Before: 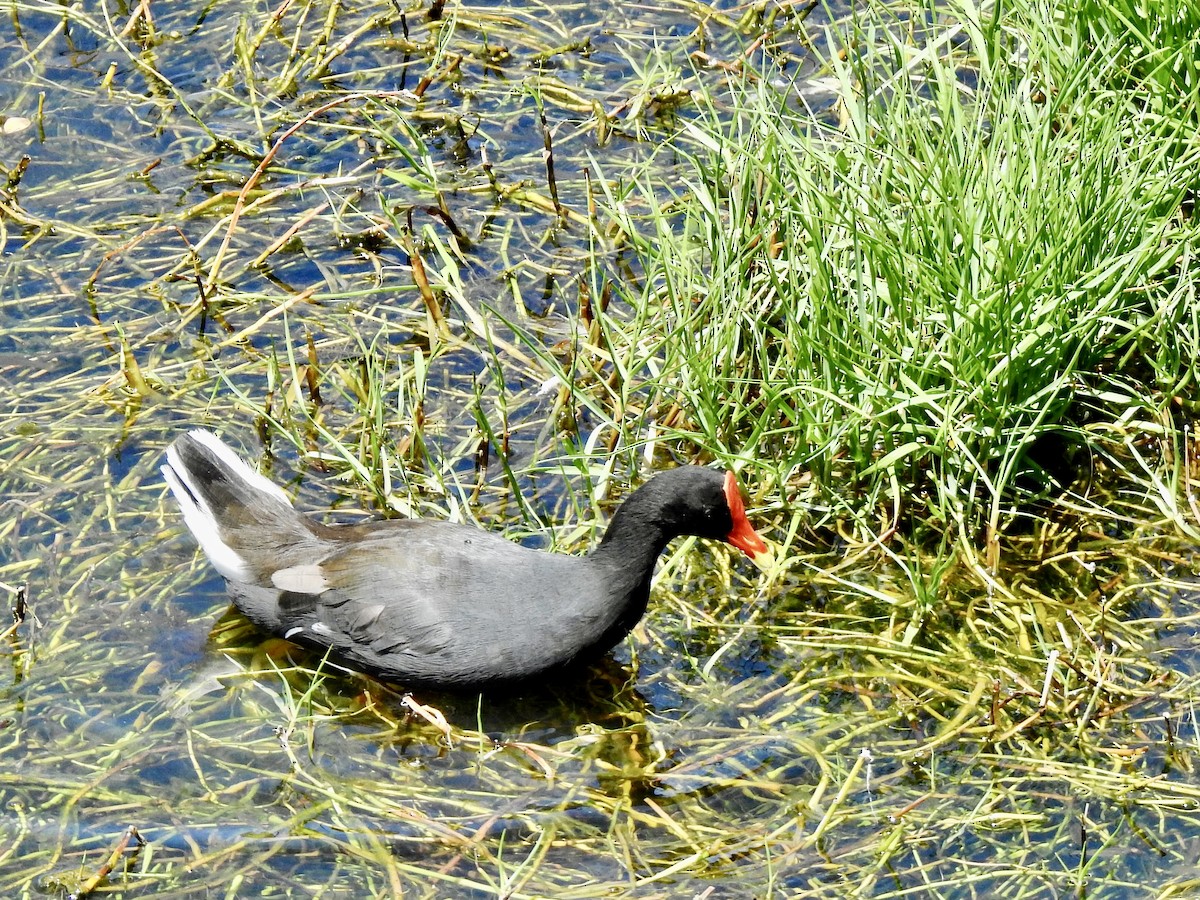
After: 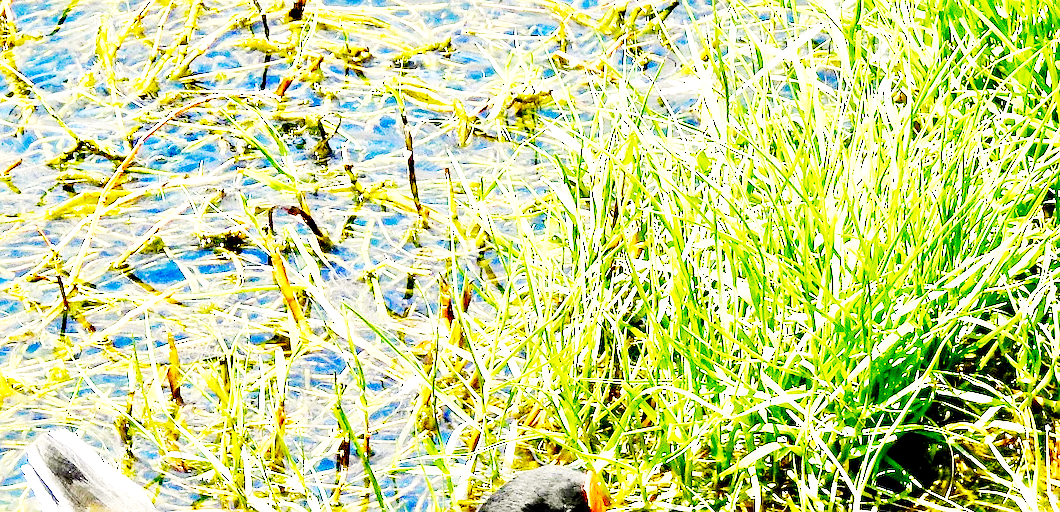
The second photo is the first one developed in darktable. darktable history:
sharpen: radius 0.982, amount 0.609
base curve: curves: ch0 [(0, 0) (0, 0.001) (0.001, 0.001) (0.004, 0.002) (0.007, 0.004) (0.015, 0.013) (0.033, 0.045) (0.052, 0.096) (0.075, 0.17) (0.099, 0.241) (0.163, 0.42) (0.219, 0.55) (0.259, 0.616) (0.327, 0.722) (0.365, 0.765) (0.522, 0.873) (0.547, 0.881) (0.689, 0.919) (0.826, 0.952) (1, 1)], fusion 1, preserve colors none
crop and rotate: left 11.612%, bottom 43.064%
exposure: exposure 0.496 EV, compensate highlight preservation false
color balance rgb: shadows lift › hue 87.46°, highlights gain › chroma 3.062%, highlights gain › hue 73.54°, perceptual saturation grading › global saturation 30.169%, global vibrance 9.206%
